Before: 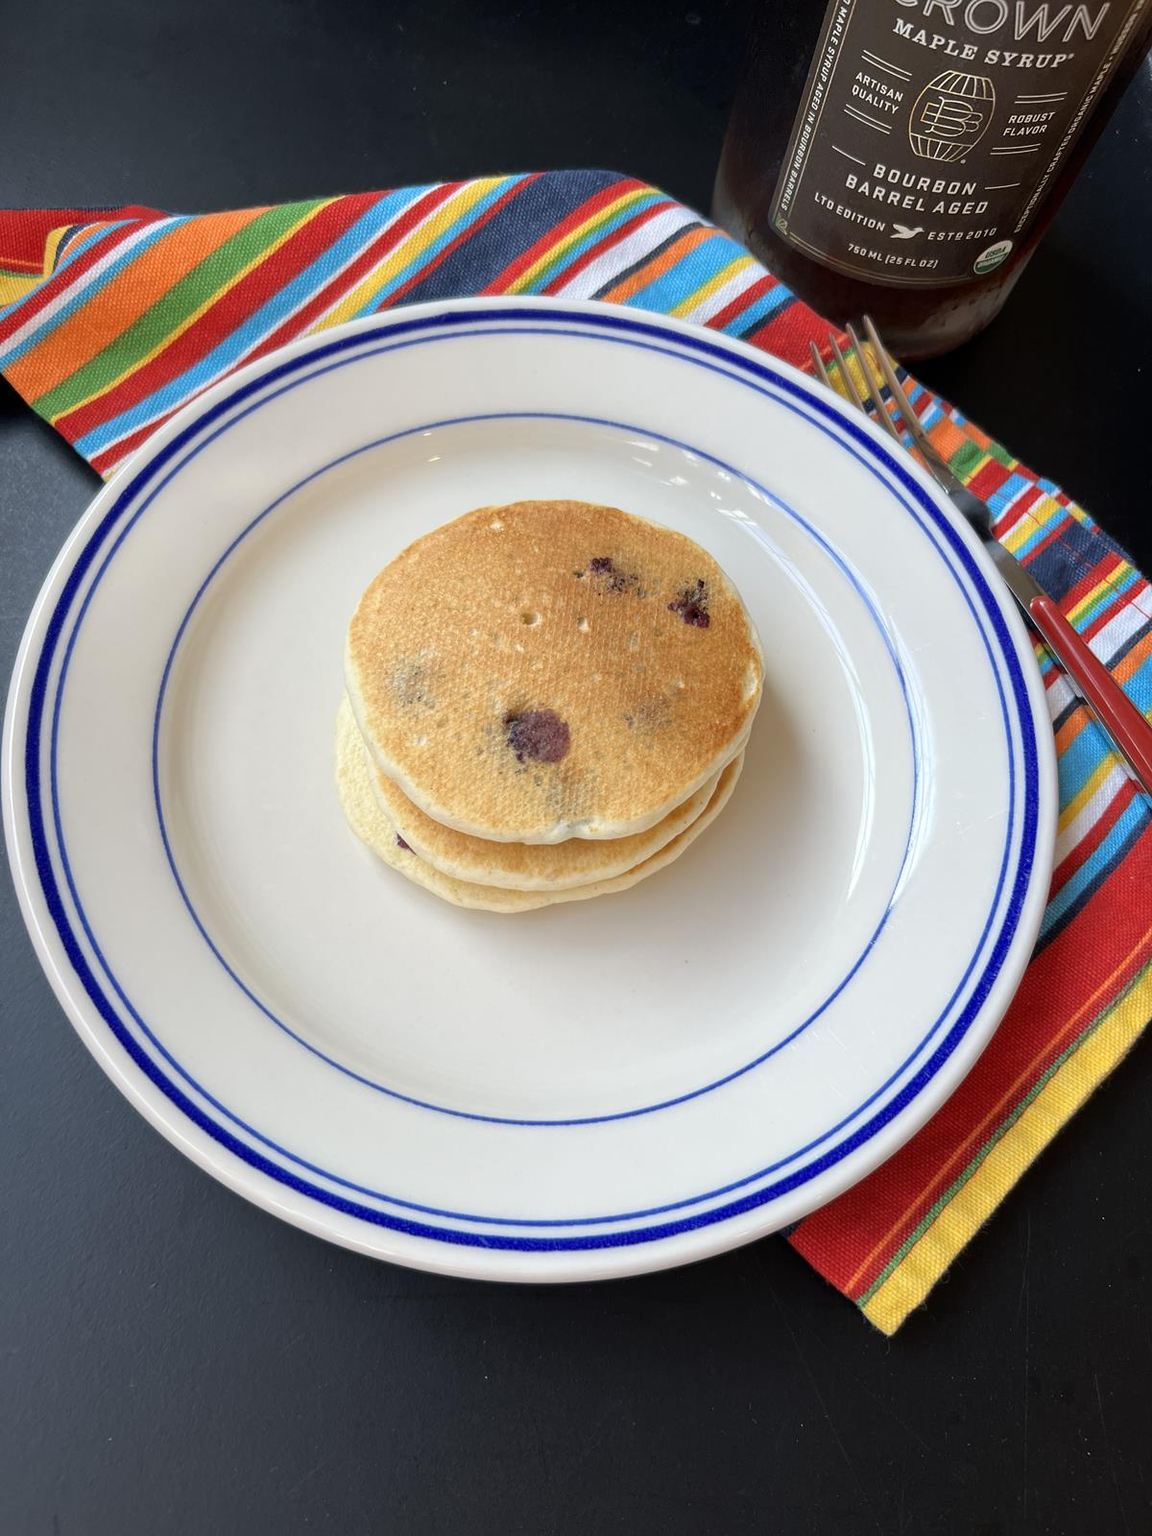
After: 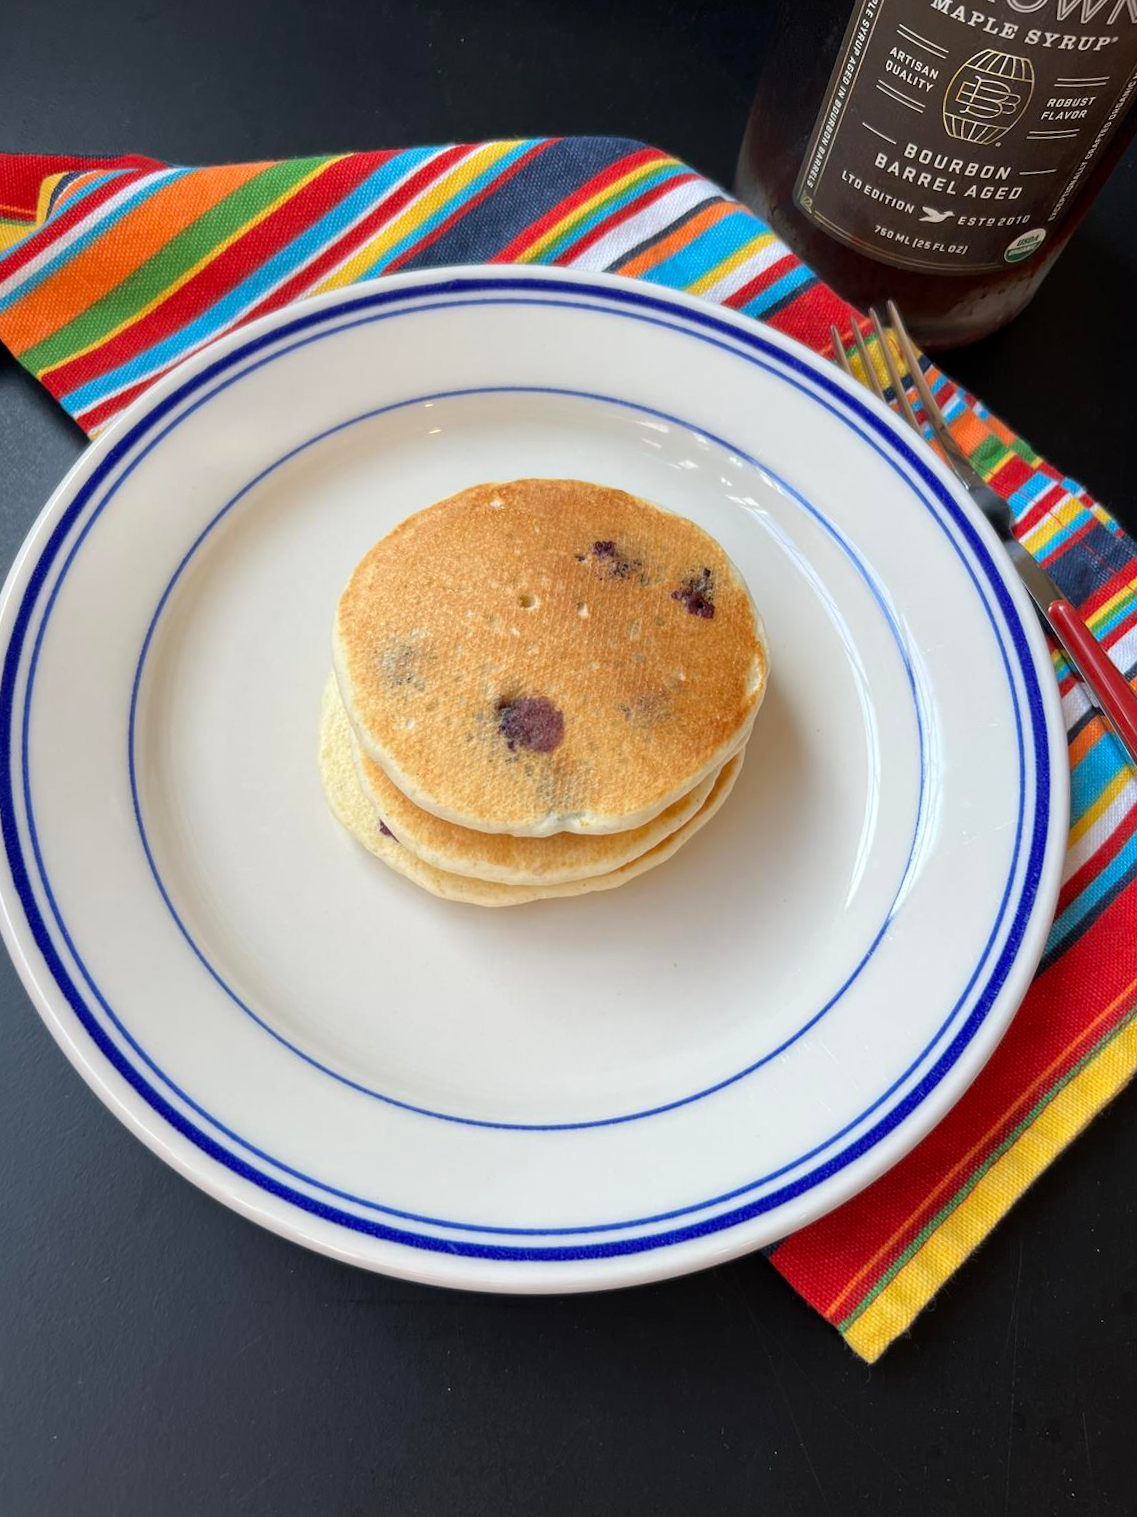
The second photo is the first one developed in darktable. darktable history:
crop and rotate: angle -2.38°
